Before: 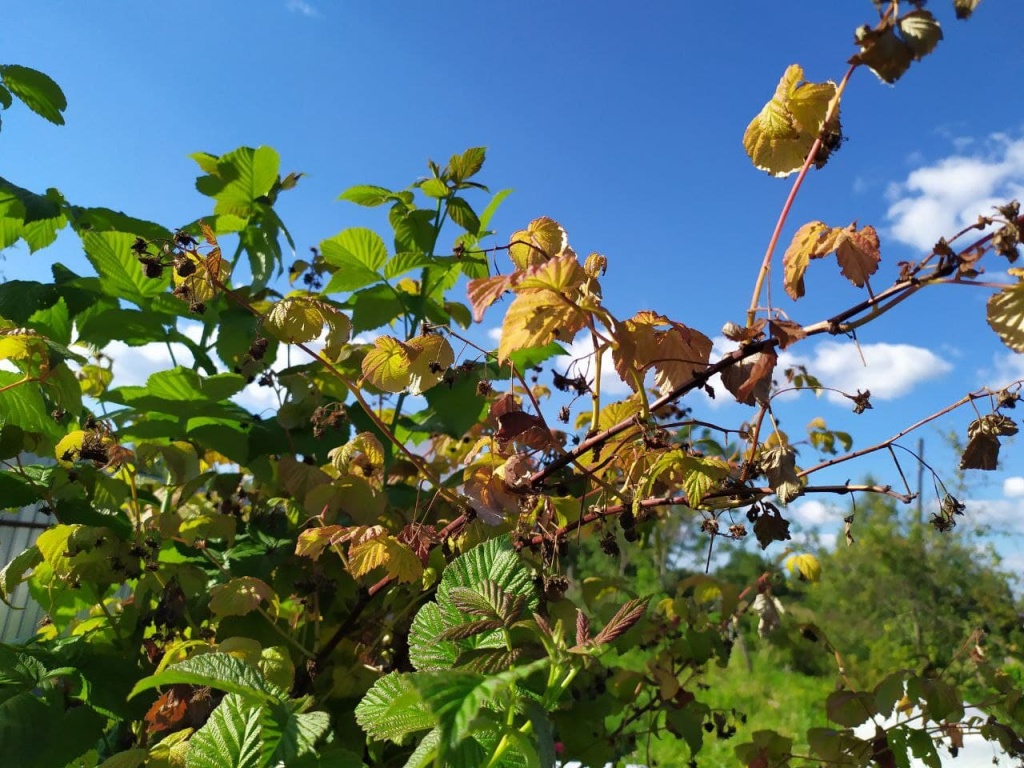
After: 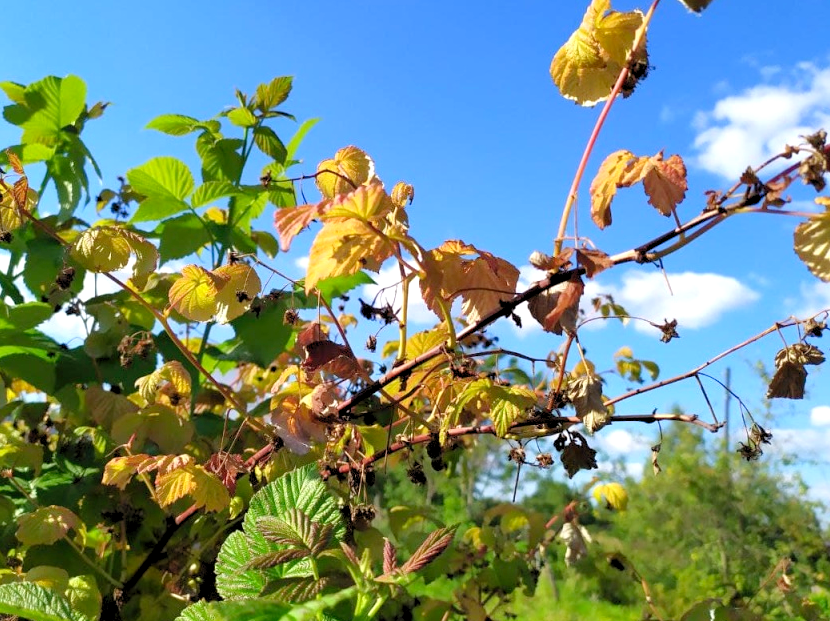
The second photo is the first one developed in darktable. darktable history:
levels: levels [0.044, 0.416, 0.908]
crop: left 18.864%, top 9.356%, right 0.001%, bottom 9.669%
